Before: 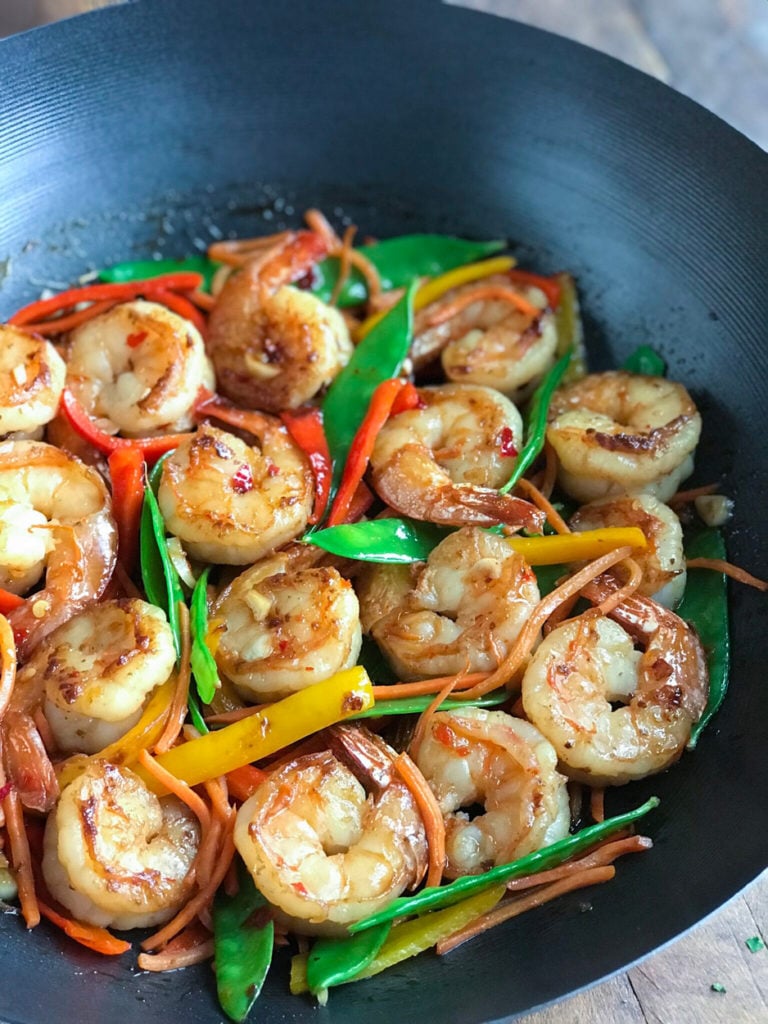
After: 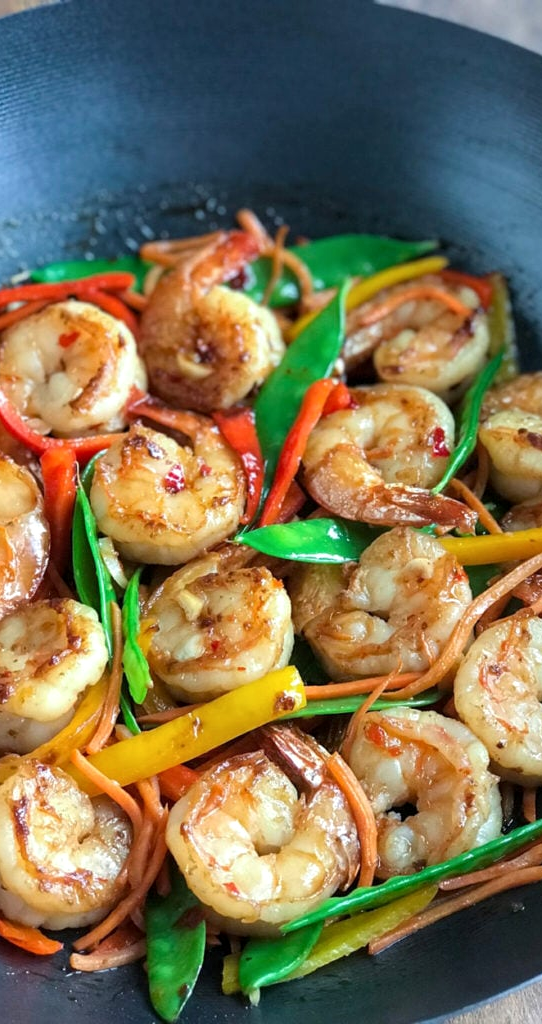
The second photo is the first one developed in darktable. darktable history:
local contrast: highlights 104%, shadows 99%, detail 119%, midtone range 0.2
crop and rotate: left 8.936%, right 20.368%
